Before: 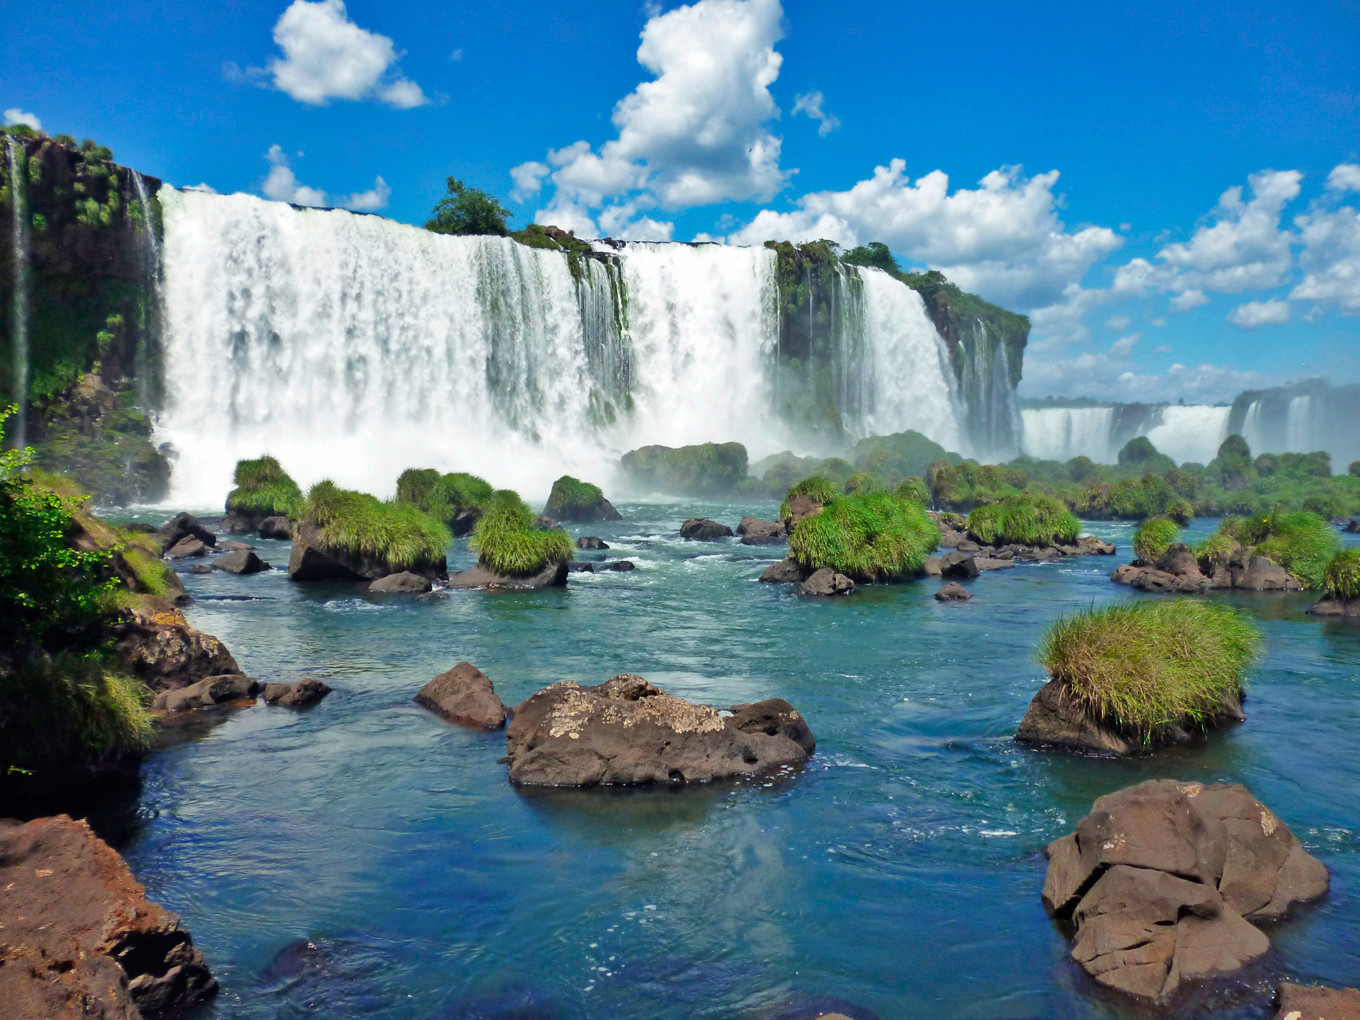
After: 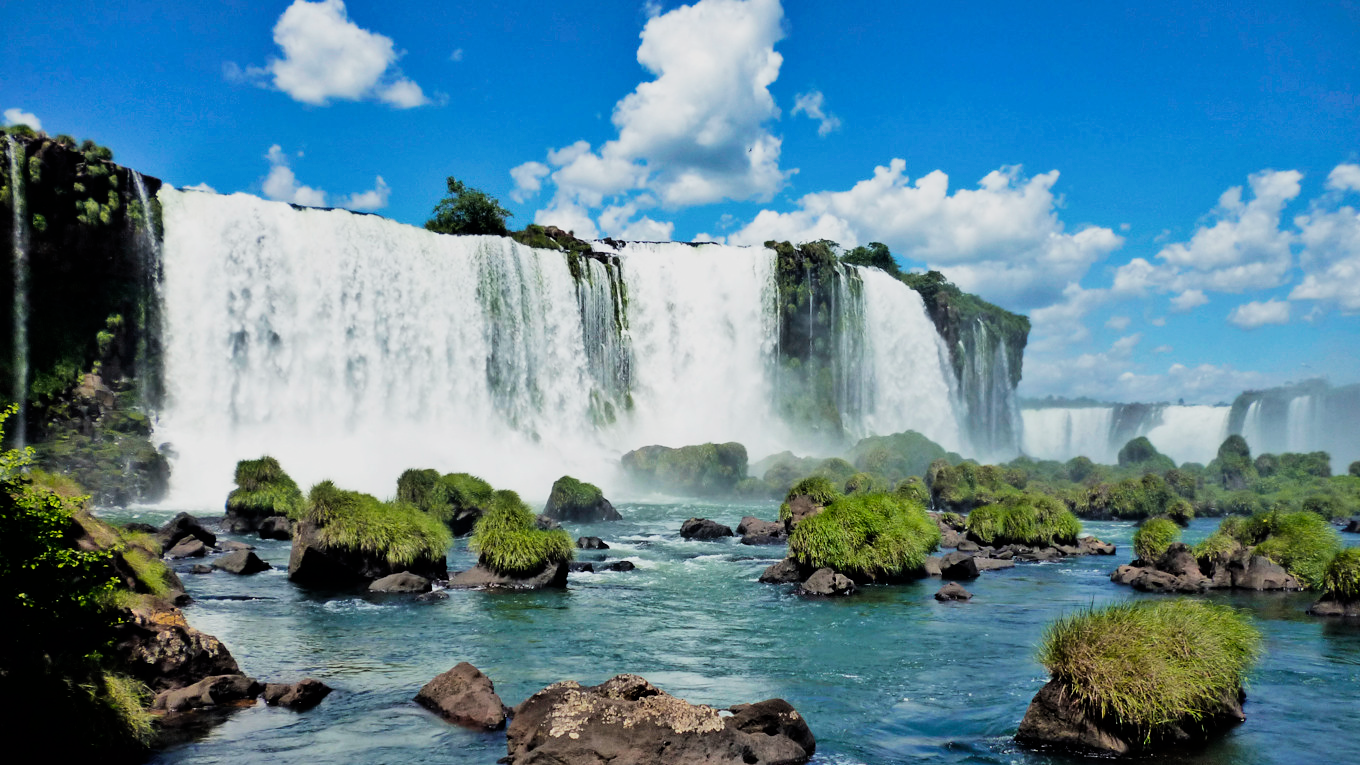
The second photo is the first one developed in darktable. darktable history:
filmic rgb: black relative exposure -5 EV, hardness 2.88, contrast 1.4, highlights saturation mix -30%
crop: bottom 24.988%
color zones: curves: ch2 [(0, 0.5) (0.143, 0.5) (0.286, 0.489) (0.415, 0.421) (0.571, 0.5) (0.714, 0.5) (0.857, 0.5) (1, 0.5)]
